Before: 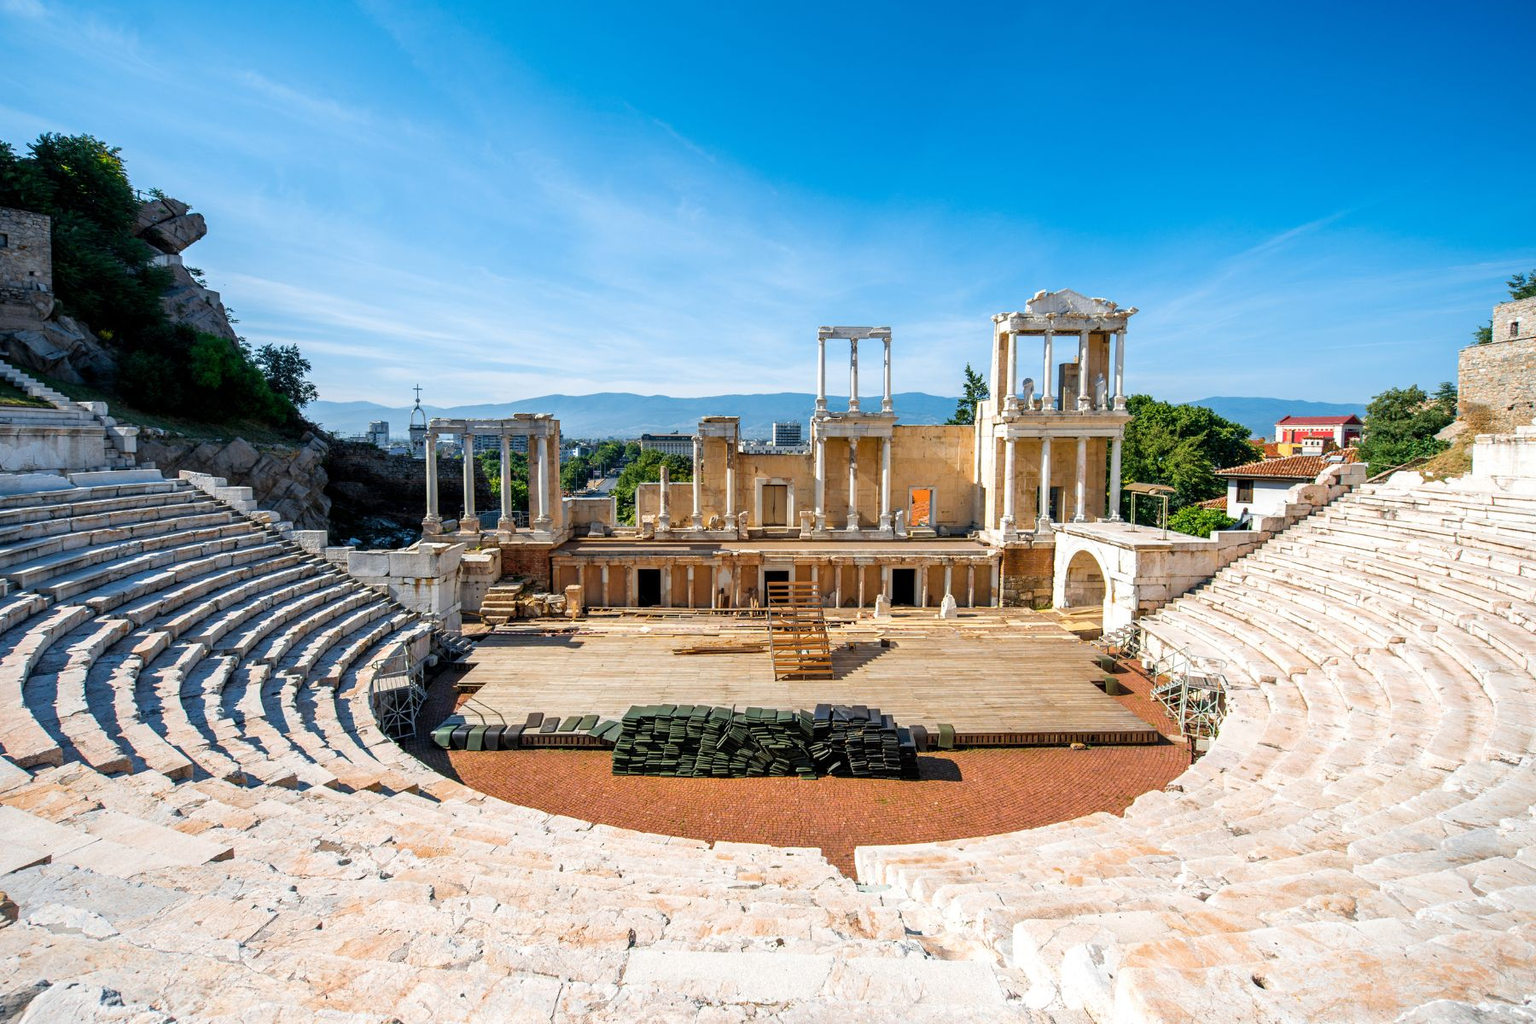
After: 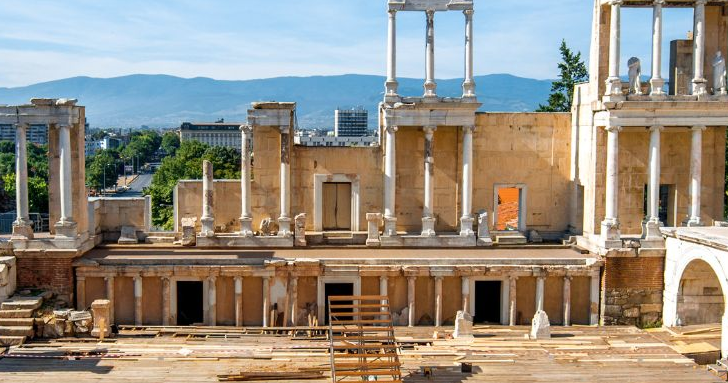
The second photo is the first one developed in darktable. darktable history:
contrast brightness saturation: saturation -0.04
crop: left 31.751%, top 32.172%, right 27.8%, bottom 35.83%
